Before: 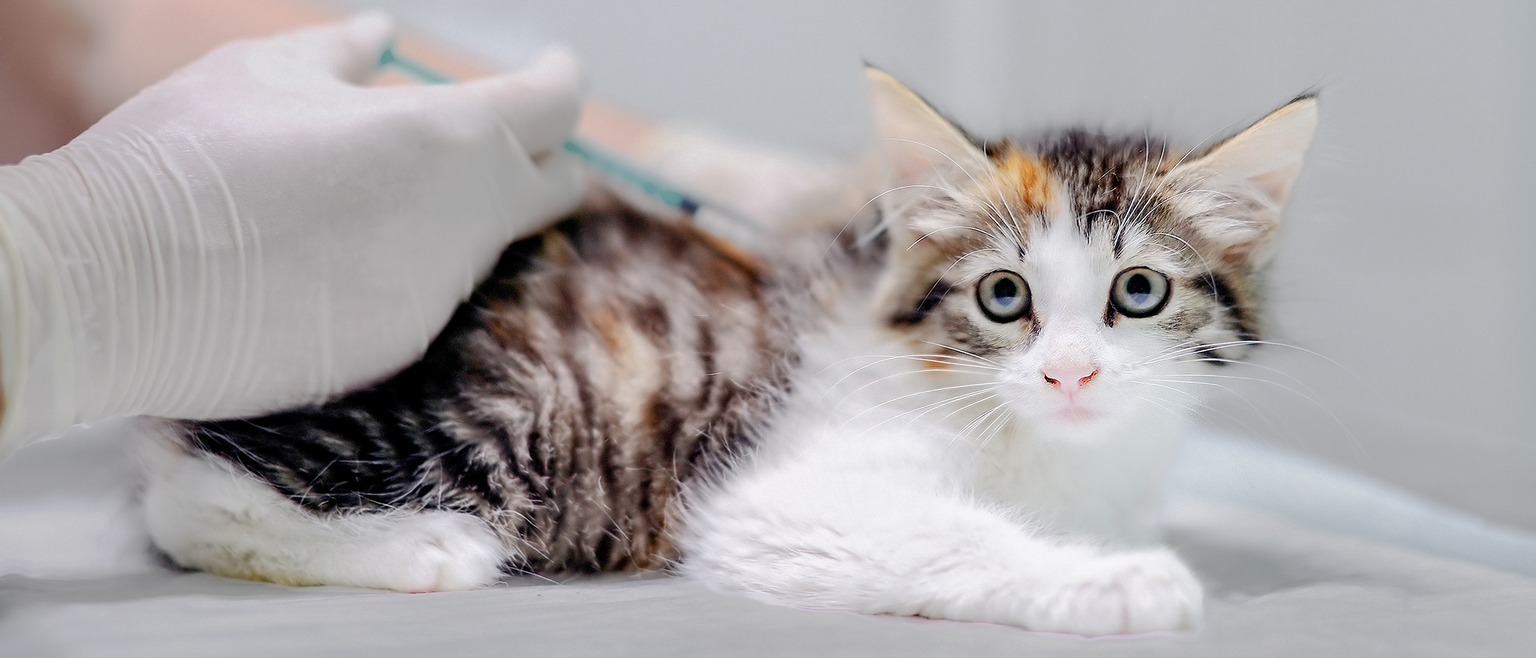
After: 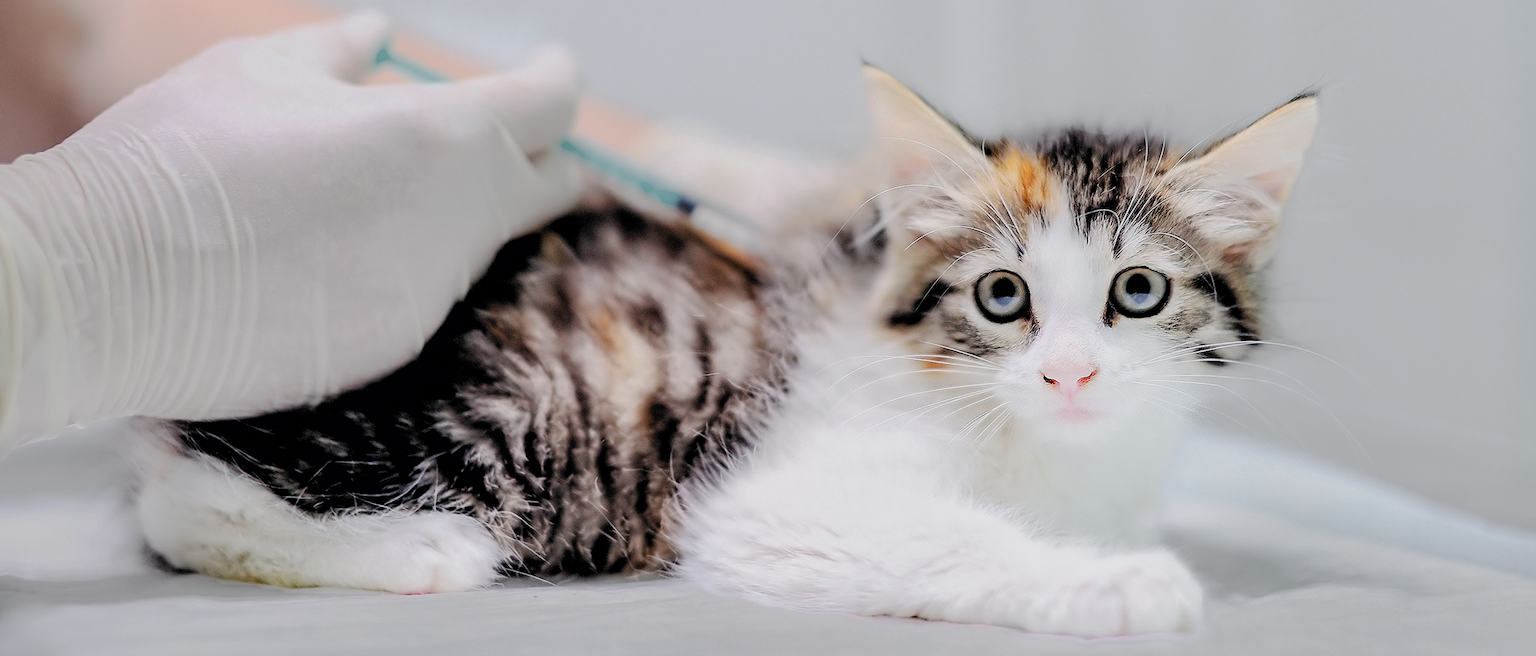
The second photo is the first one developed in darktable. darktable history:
filmic rgb: black relative exposure -5.15 EV, white relative exposure 3.56 EV, hardness 3.19, contrast 1.195, highlights saturation mix -30.21%, color science v6 (2022)
crop and rotate: left 0.501%, top 0.331%, bottom 0.346%
